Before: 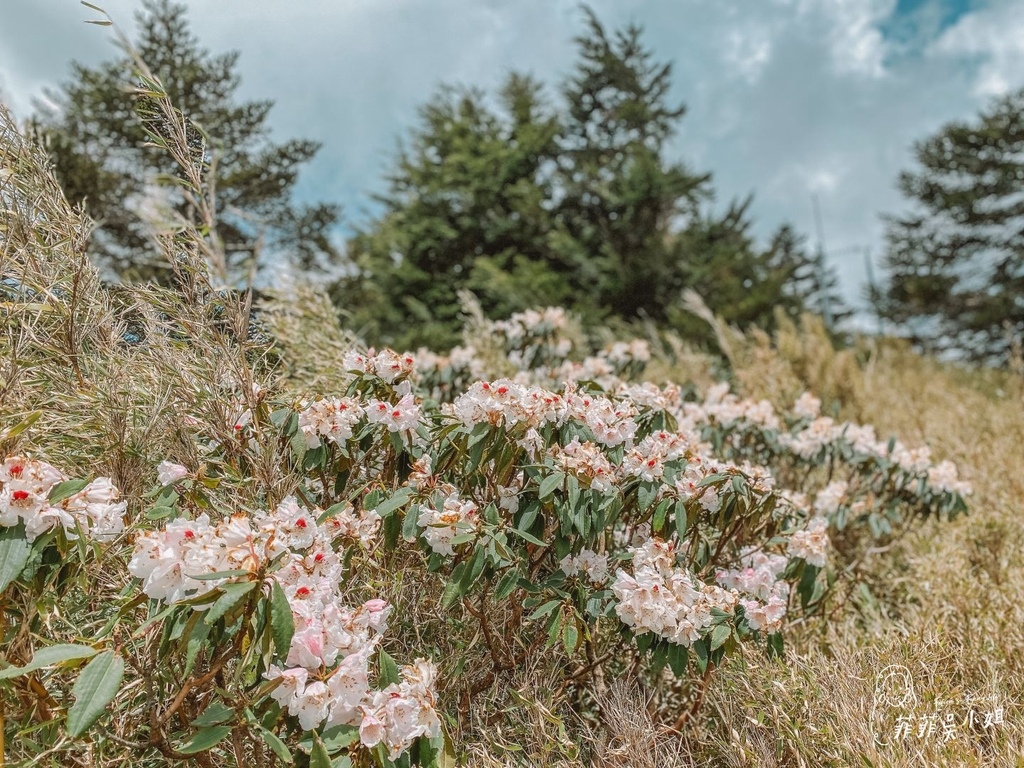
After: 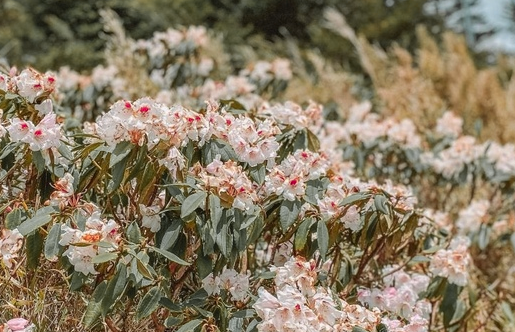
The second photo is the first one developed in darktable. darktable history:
crop: left 35.03%, top 36.625%, right 14.663%, bottom 20.057%
color zones: curves: ch1 [(0.263, 0.53) (0.376, 0.287) (0.487, 0.512) (0.748, 0.547) (1, 0.513)]; ch2 [(0.262, 0.45) (0.751, 0.477)], mix 31.98%
